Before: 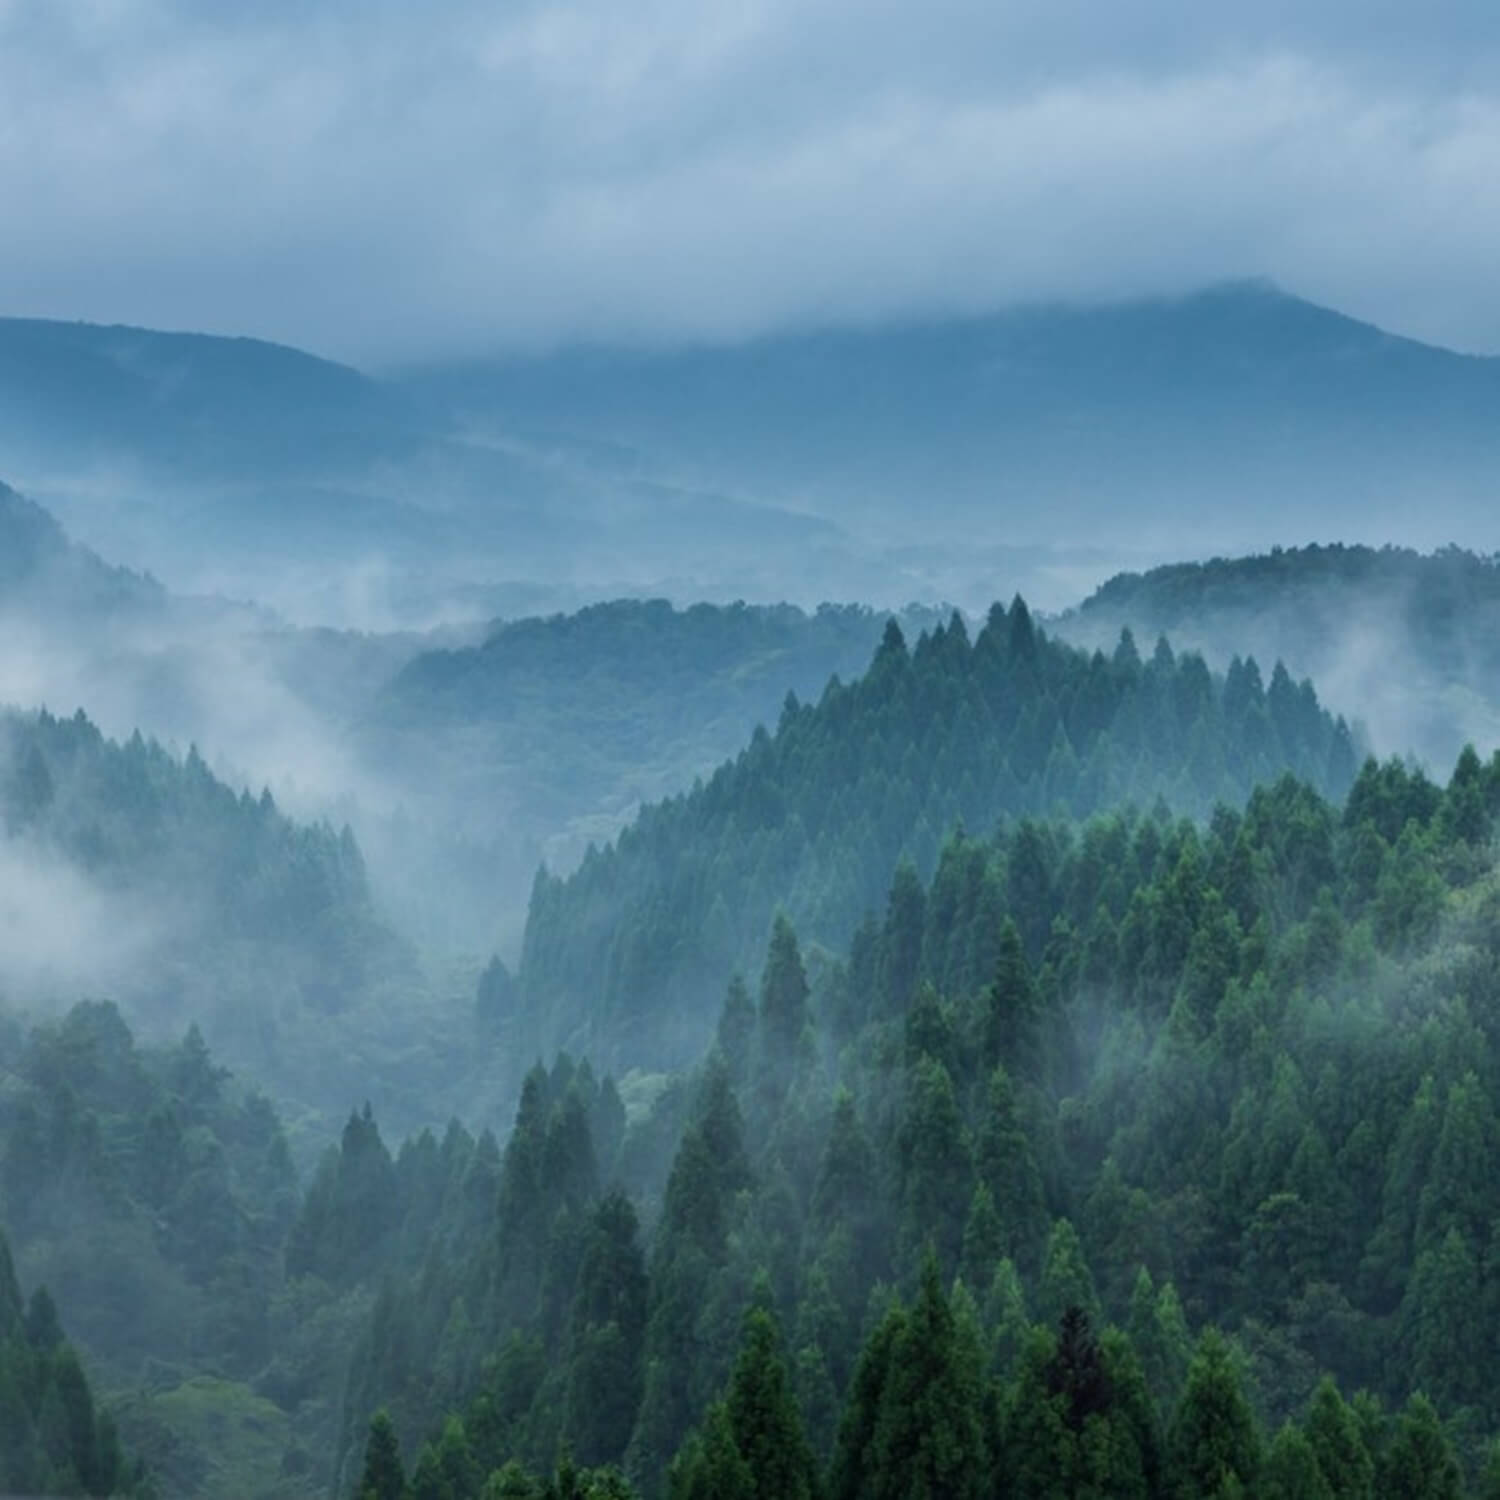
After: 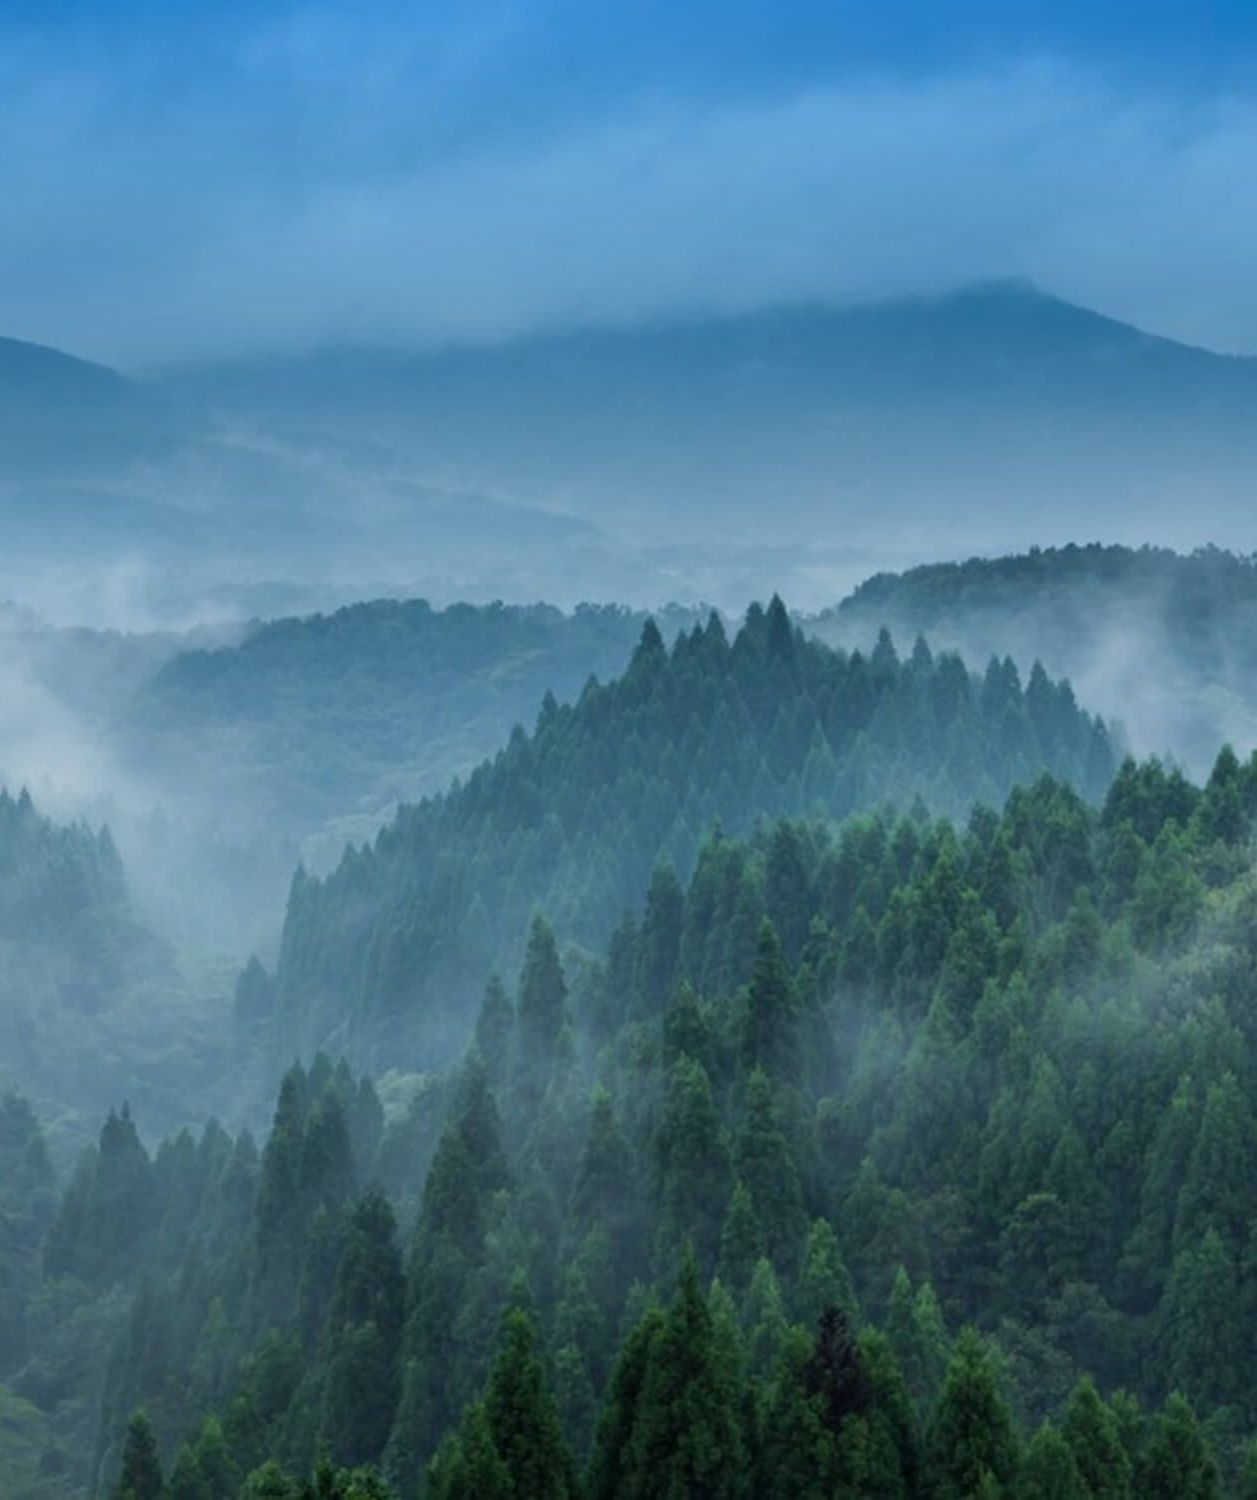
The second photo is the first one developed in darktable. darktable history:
crop: left 16.145%
graduated density: density 2.02 EV, hardness 44%, rotation 0.374°, offset 8.21, hue 208.8°, saturation 97%
